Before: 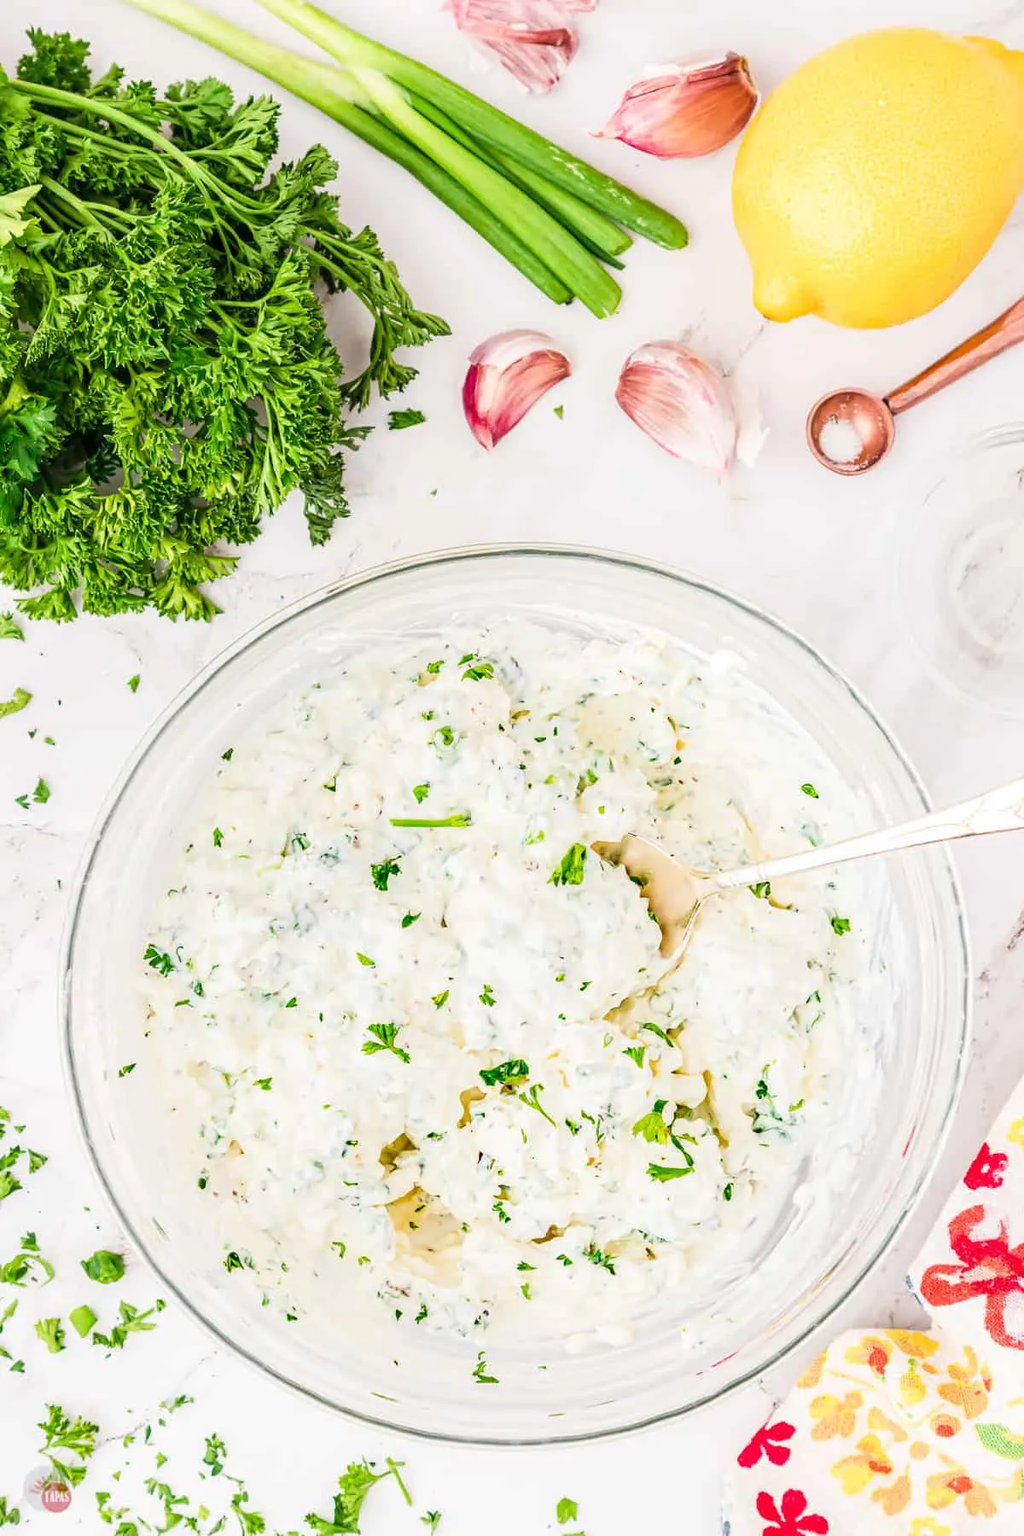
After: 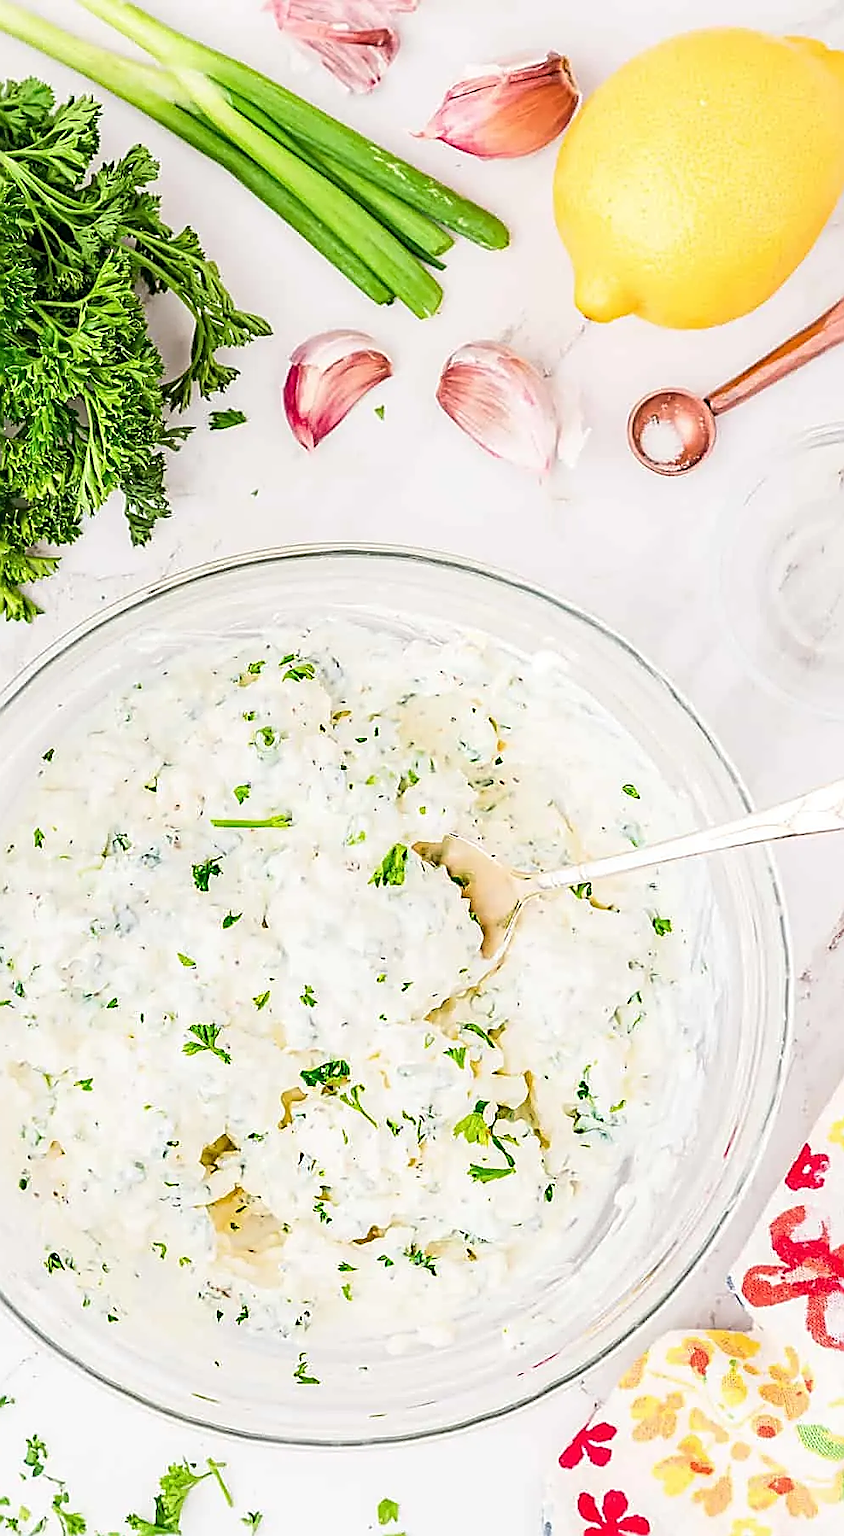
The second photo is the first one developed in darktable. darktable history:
crop: left 17.513%, bottom 0.04%
sharpen: radius 1.713, amount 1.308
